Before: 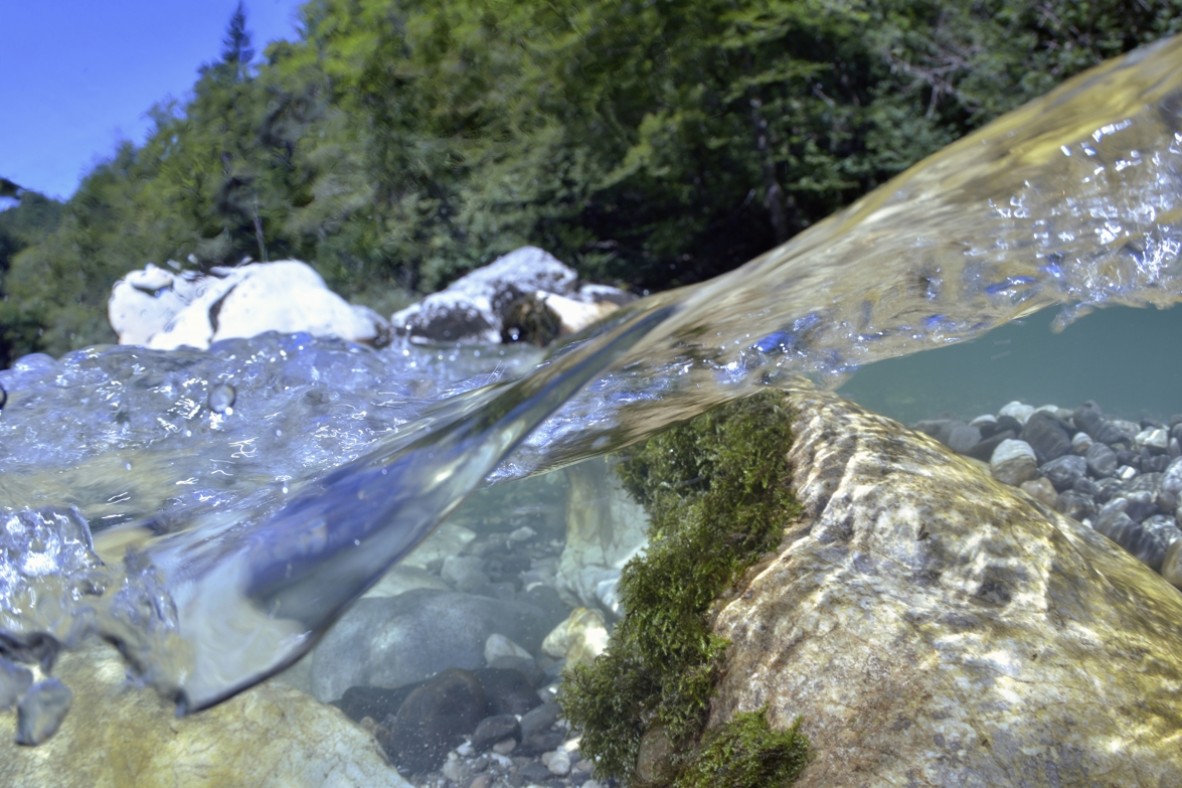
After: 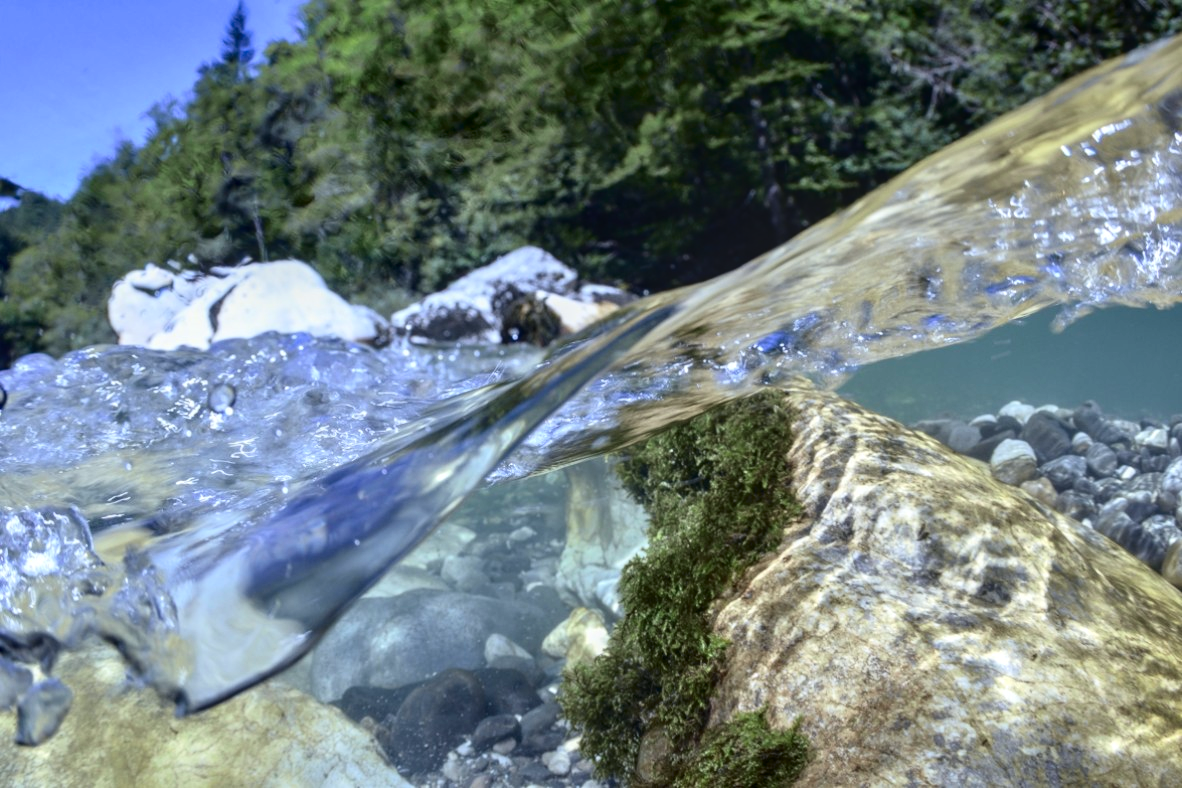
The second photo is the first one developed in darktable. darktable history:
tone curve: curves: ch0 [(0, 0.047) (0.15, 0.127) (0.46, 0.466) (0.751, 0.788) (1, 0.961)]; ch1 [(0, 0) (0.43, 0.408) (0.476, 0.469) (0.505, 0.501) (0.553, 0.557) (0.592, 0.58) (0.631, 0.625) (1, 1)]; ch2 [(0, 0) (0.505, 0.495) (0.55, 0.557) (0.583, 0.573) (1, 1)], color space Lab, independent channels, preserve colors none
local contrast: detail 130%
